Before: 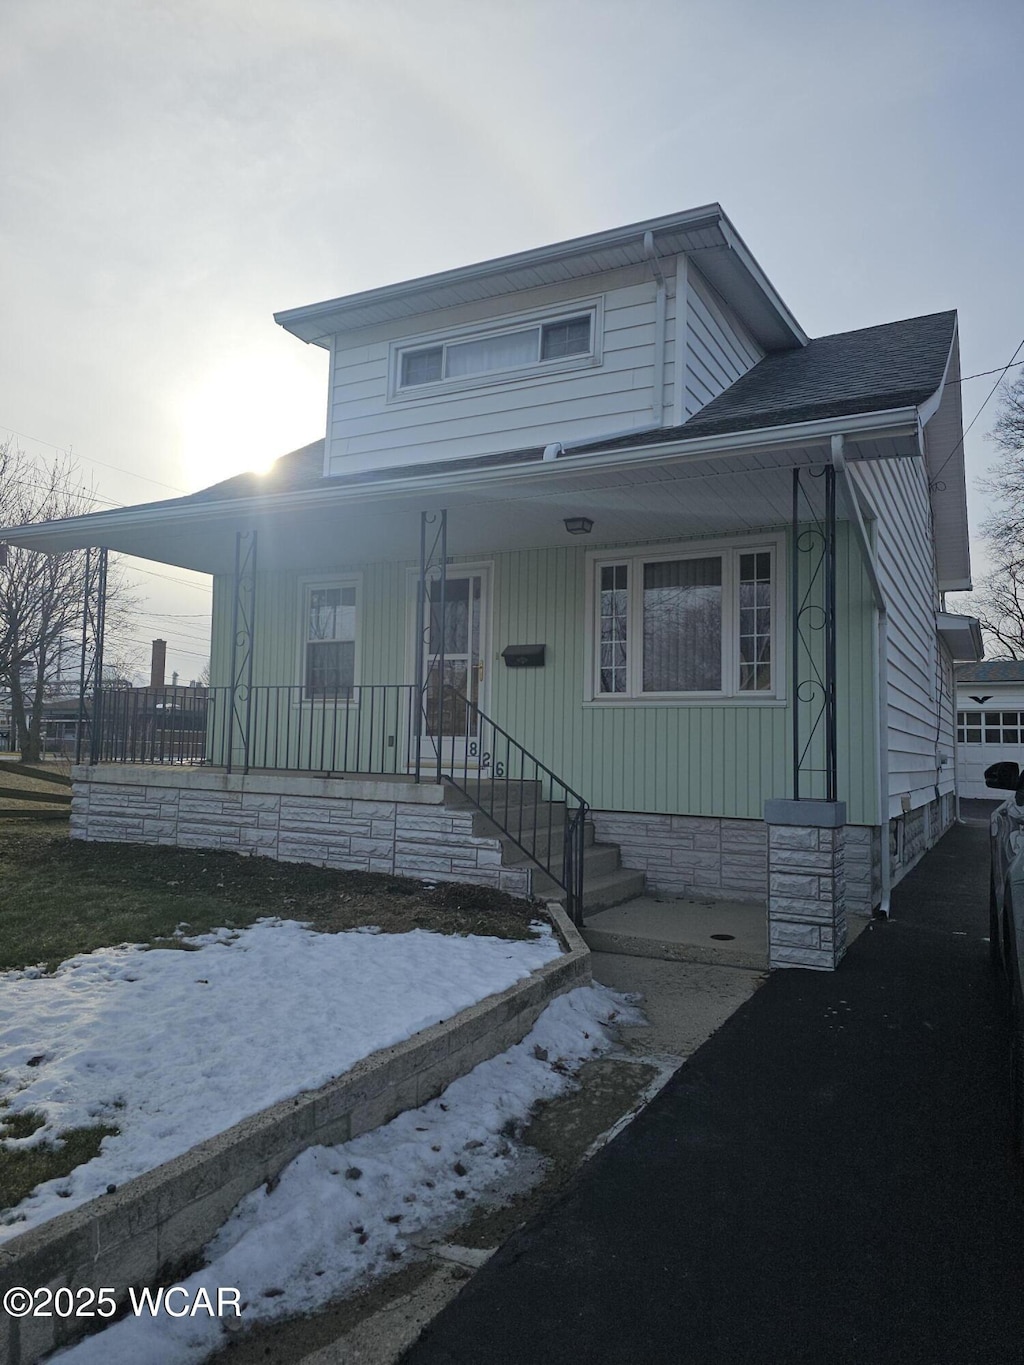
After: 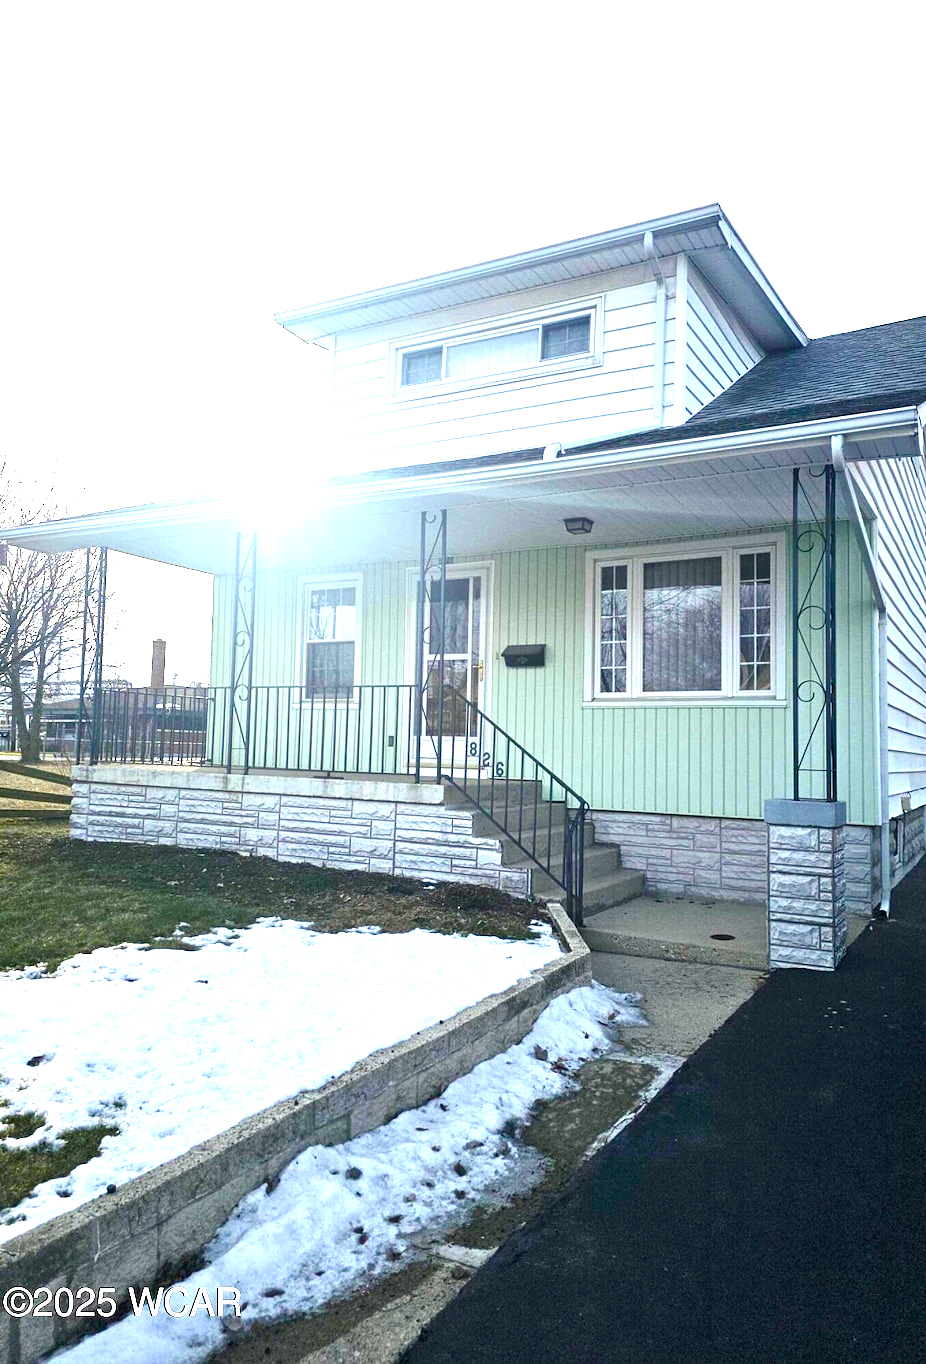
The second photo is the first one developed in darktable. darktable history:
tone equalizer: on, module defaults
crop: right 9.492%, bottom 0.049%
color balance rgb: highlights gain › luminance 6.04%, highlights gain › chroma 1.21%, highlights gain › hue 88.98°, global offset › luminance -0.509%, perceptual saturation grading › global saturation 53.753%, perceptual saturation grading › highlights -50.568%, perceptual saturation grading › mid-tones 40.394%, perceptual saturation grading › shadows 30.896%, perceptual brilliance grading › global brilliance 15.282%, perceptual brilliance grading › shadows -34.898%, global vibrance 15.187%
exposure: black level correction 0.001, exposure 1.715 EV, compensate highlight preservation false
